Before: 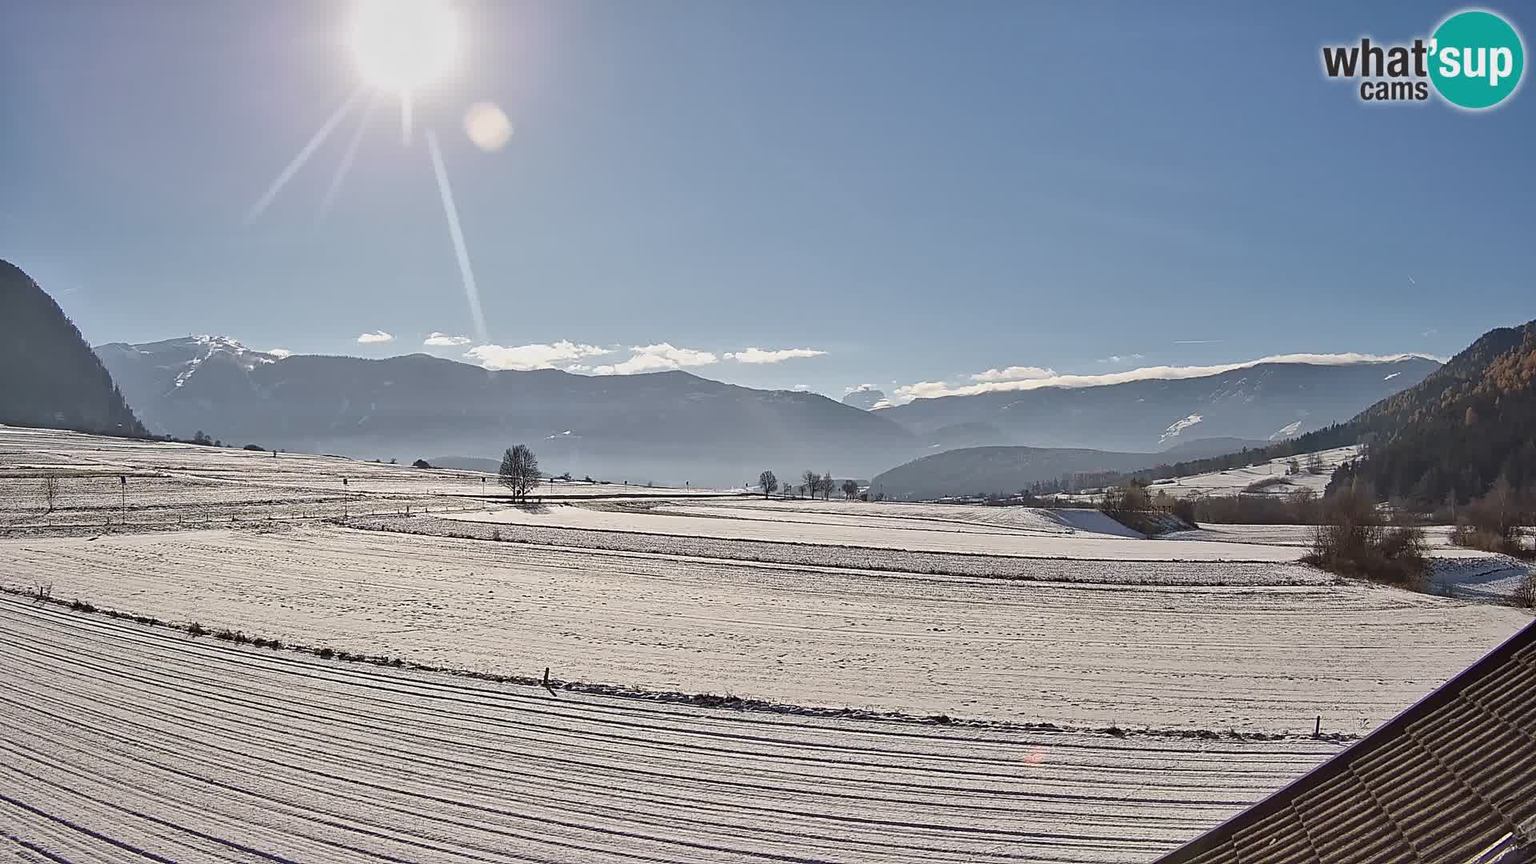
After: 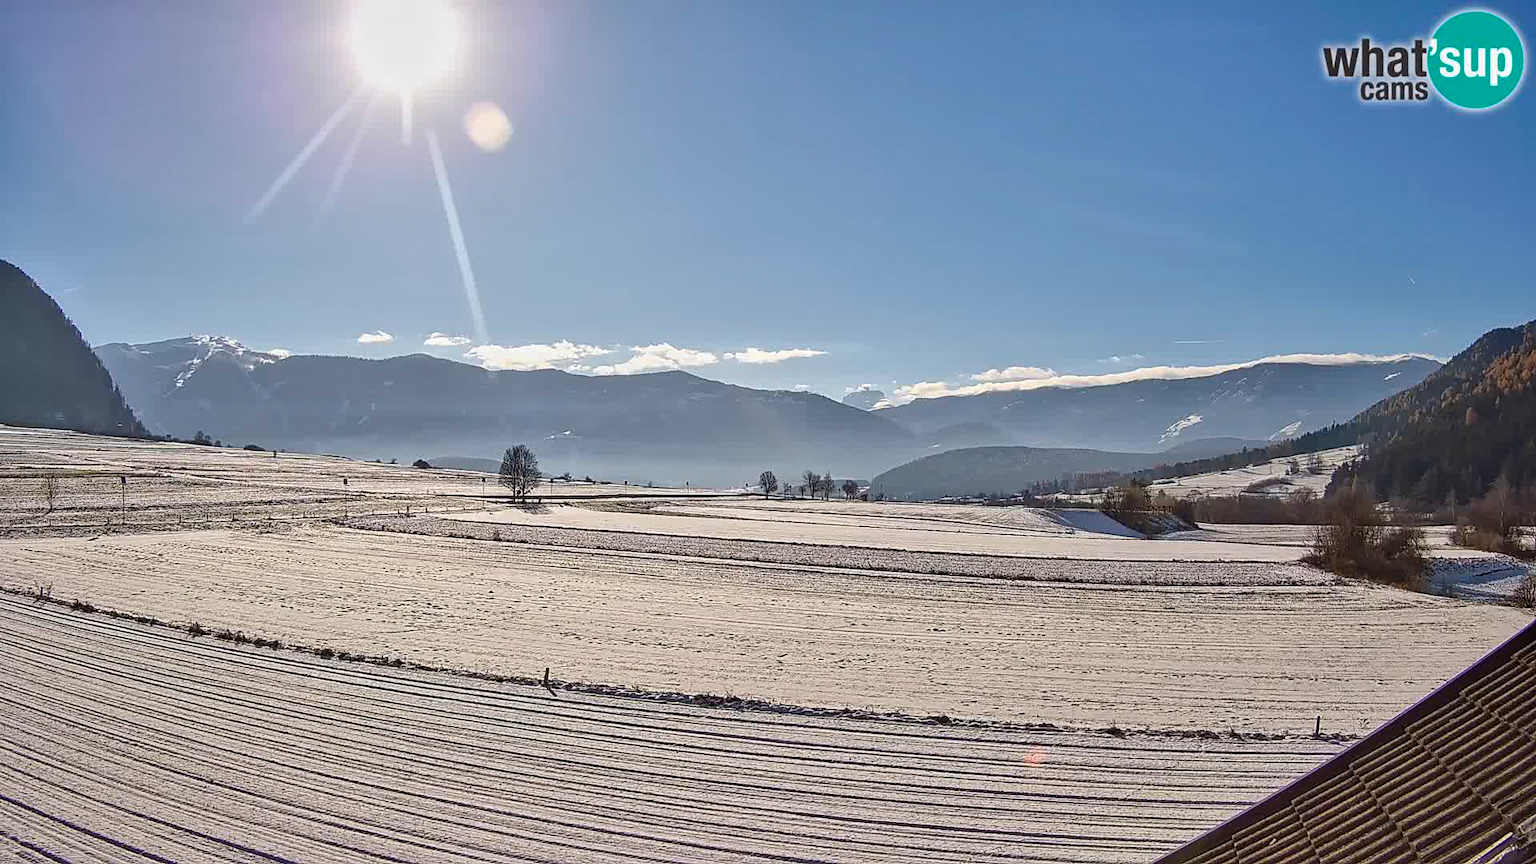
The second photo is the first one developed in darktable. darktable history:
local contrast: on, module defaults
color balance rgb: linear chroma grading › global chroma 15.589%, perceptual saturation grading › global saturation 30.965%
